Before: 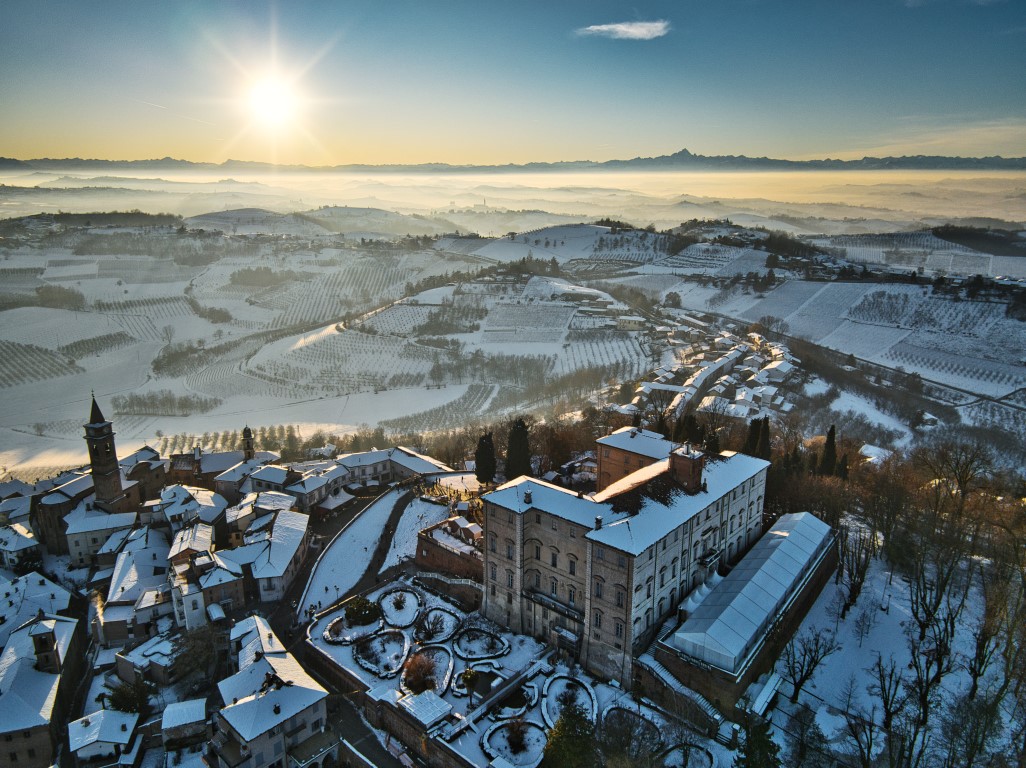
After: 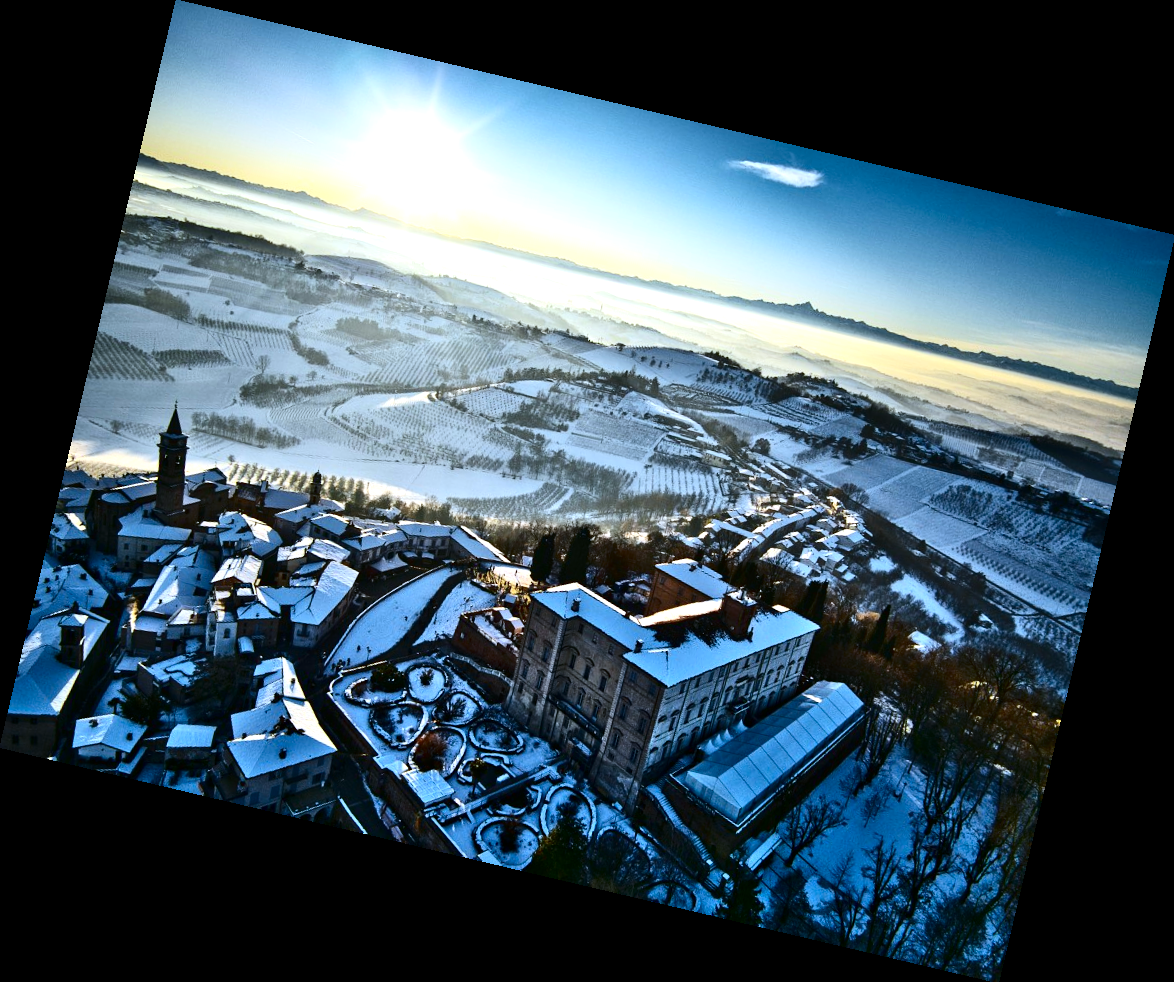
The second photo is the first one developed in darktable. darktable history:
exposure: black level correction 0, exposure 0.7 EV, compensate exposure bias true, compensate highlight preservation false
contrast brightness saturation: contrast 0.24, brightness -0.24, saturation 0.14
rotate and perspective: rotation 13.27°, automatic cropping off
white balance: red 0.931, blue 1.11
shadows and highlights: radius 93.07, shadows -14.46, white point adjustment 0.23, highlights 31.48, compress 48.23%, highlights color adjustment 52.79%, soften with gaussian
